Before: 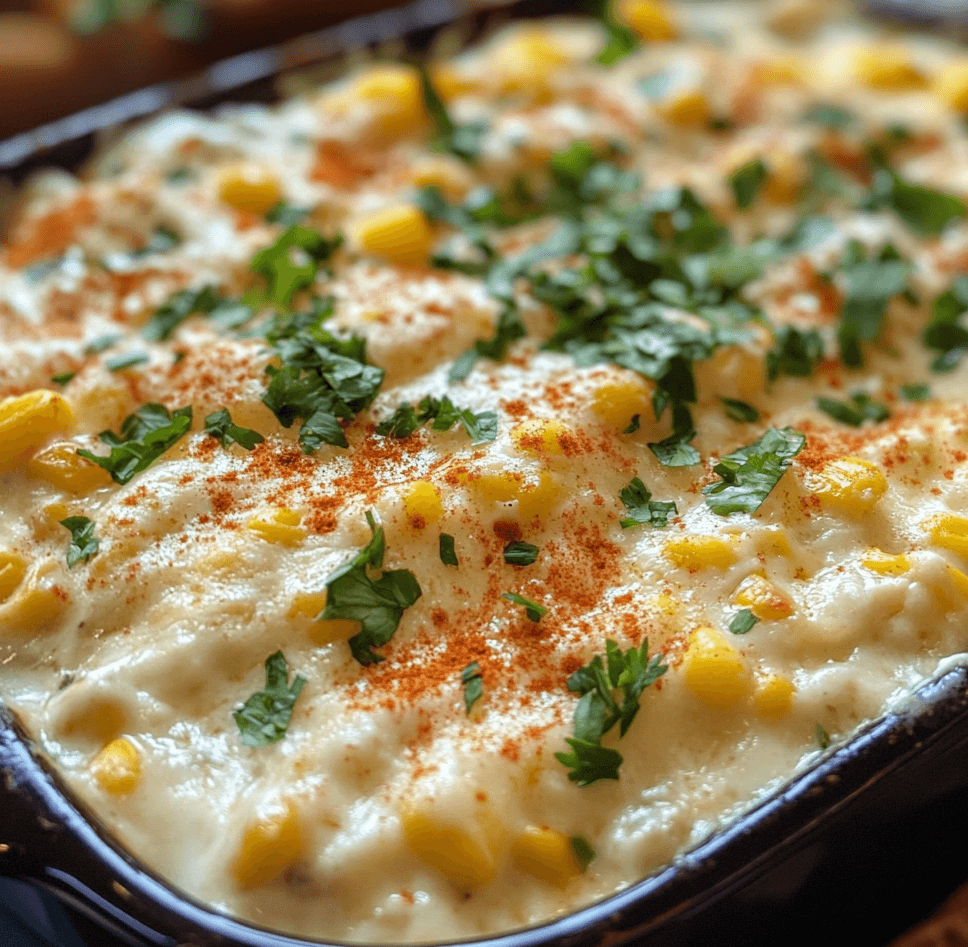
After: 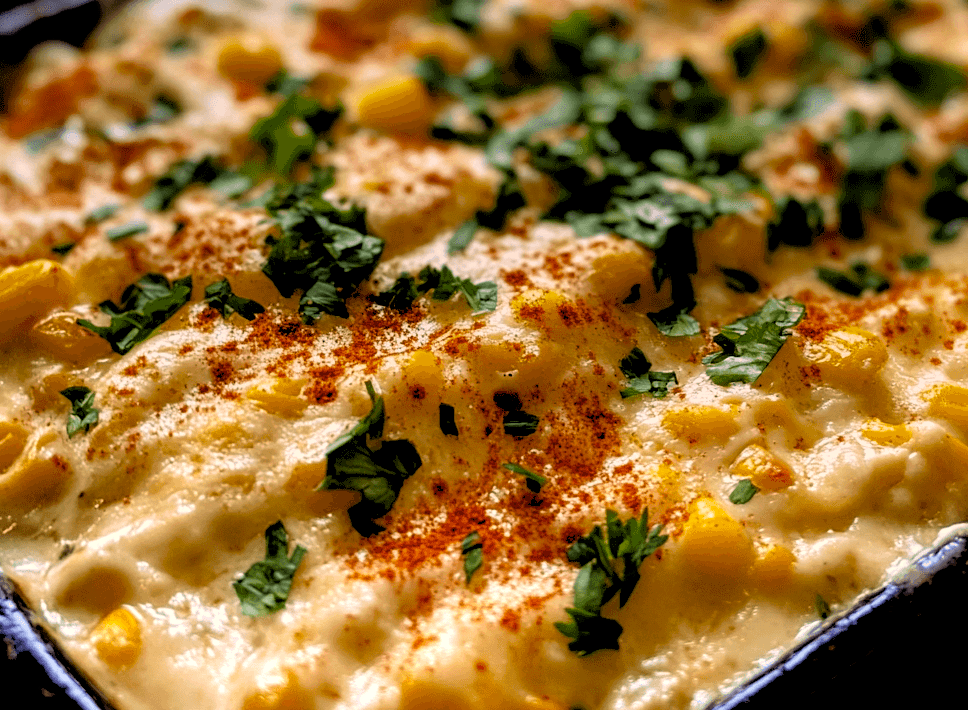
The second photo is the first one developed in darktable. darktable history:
crop: top 13.819%, bottom 11.169%
color balance rgb: linear chroma grading › shadows 16%, perceptual saturation grading › global saturation 8%, perceptual saturation grading › shadows 4%, perceptual brilliance grading › global brilliance 2%, perceptual brilliance grading › highlights 8%, perceptual brilliance grading › shadows -4%, global vibrance 16%, saturation formula JzAzBz (2021)
tone equalizer: on, module defaults
graduated density: rotation 5.63°, offset 76.9
rgb levels: levels [[0.034, 0.472, 0.904], [0, 0.5, 1], [0, 0.5, 1]]
color contrast: green-magenta contrast 1.2, blue-yellow contrast 1.2
color correction: highlights a* 11.96, highlights b* 11.58
velvia: on, module defaults
